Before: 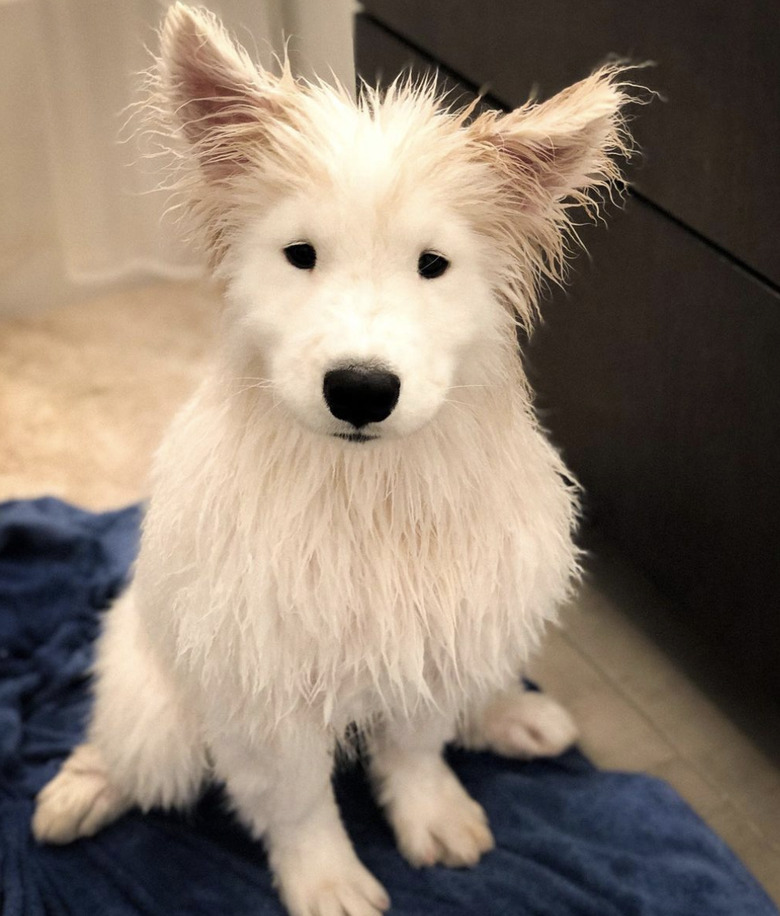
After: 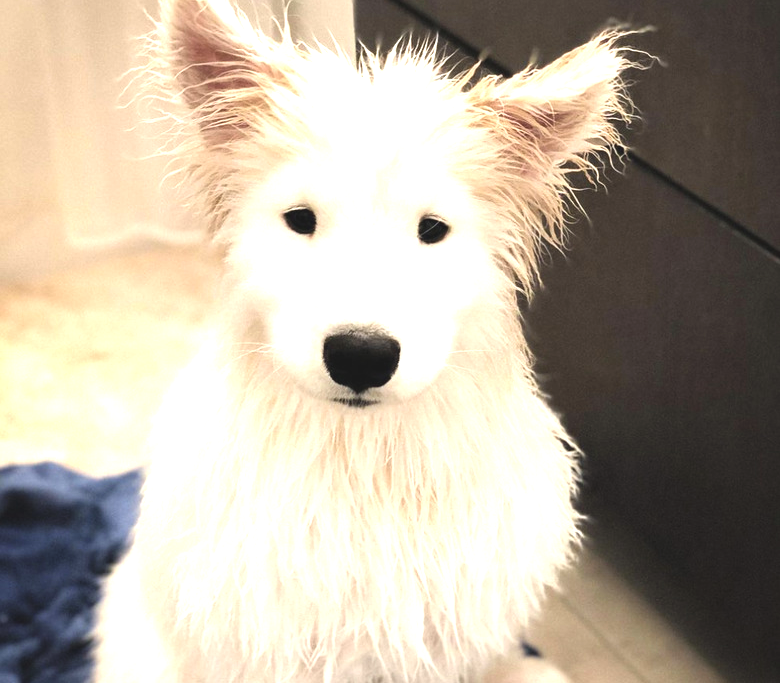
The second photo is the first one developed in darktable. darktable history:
crop: top 3.851%, bottom 21.575%
exposure: black level correction -0.005, exposure 1 EV, compensate highlight preservation false
